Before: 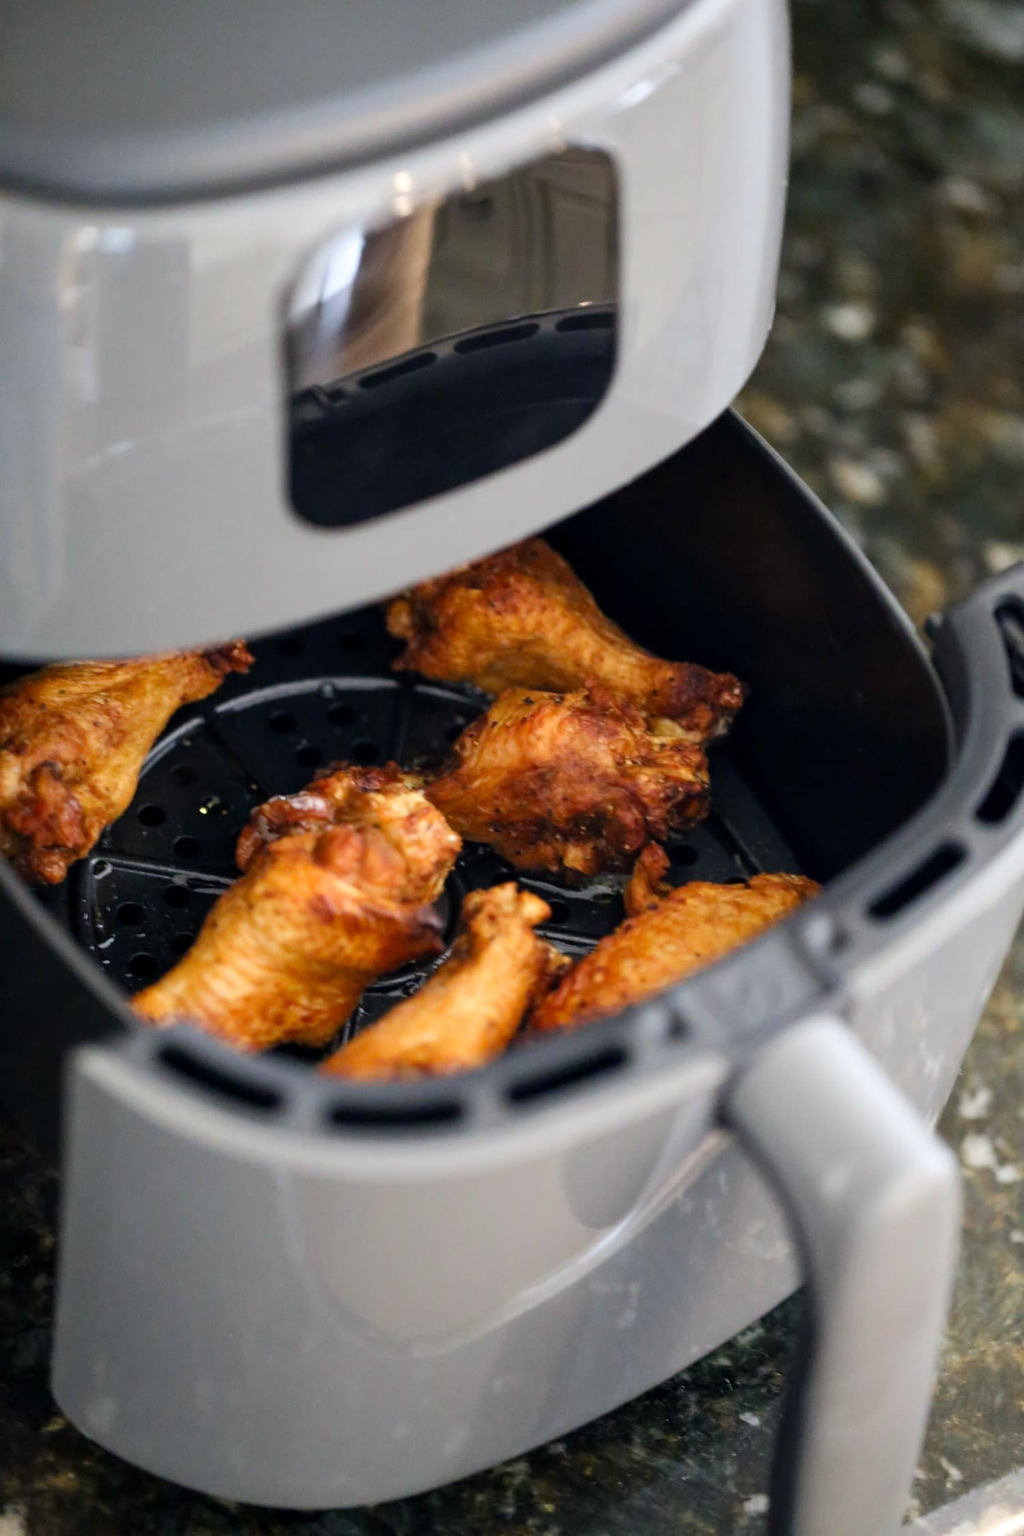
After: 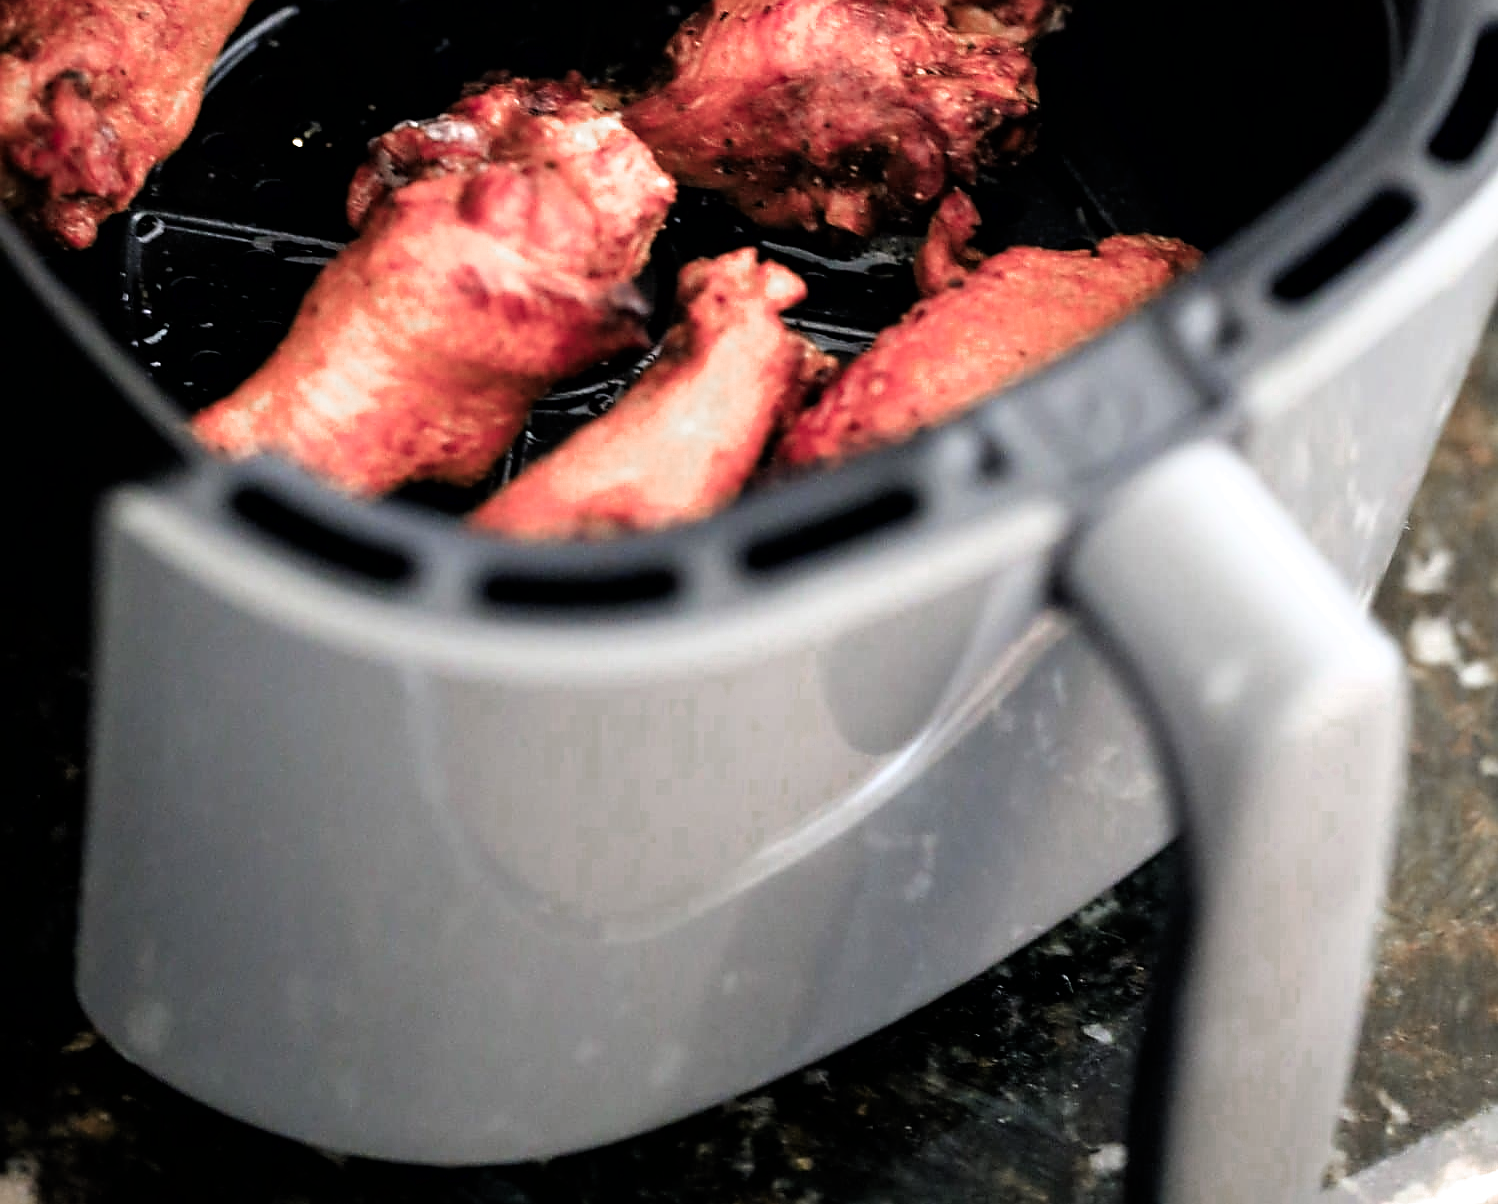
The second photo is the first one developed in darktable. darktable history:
crop and rotate: top 46.469%, right 0.074%
filmic rgb: black relative exposure -8.18 EV, white relative exposure 2.2 EV, target white luminance 99.874%, hardness 7.15, latitude 75.49%, contrast 1.322, highlights saturation mix -2.54%, shadows ↔ highlights balance 30.34%, color science v6 (2022)
sharpen: radius 1.399, amount 1.25, threshold 0.833
color zones: curves: ch0 [(0.006, 0.385) (0.143, 0.563) (0.243, 0.321) (0.352, 0.464) (0.516, 0.456) (0.625, 0.5) (0.75, 0.5) (0.875, 0.5)]; ch1 [(0, 0.5) (0.134, 0.504) (0.246, 0.463) (0.421, 0.515) (0.5, 0.56) (0.625, 0.5) (0.75, 0.5) (0.875, 0.5)]; ch2 [(0, 0.5) (0.131, 0.426) (0.307, 0.289) (0.38, 0.188) (0.513, 0.216) (0.625, 0.548) (0.75, 0.468) (0.838, 0.396) (0.971, 0.311)]
